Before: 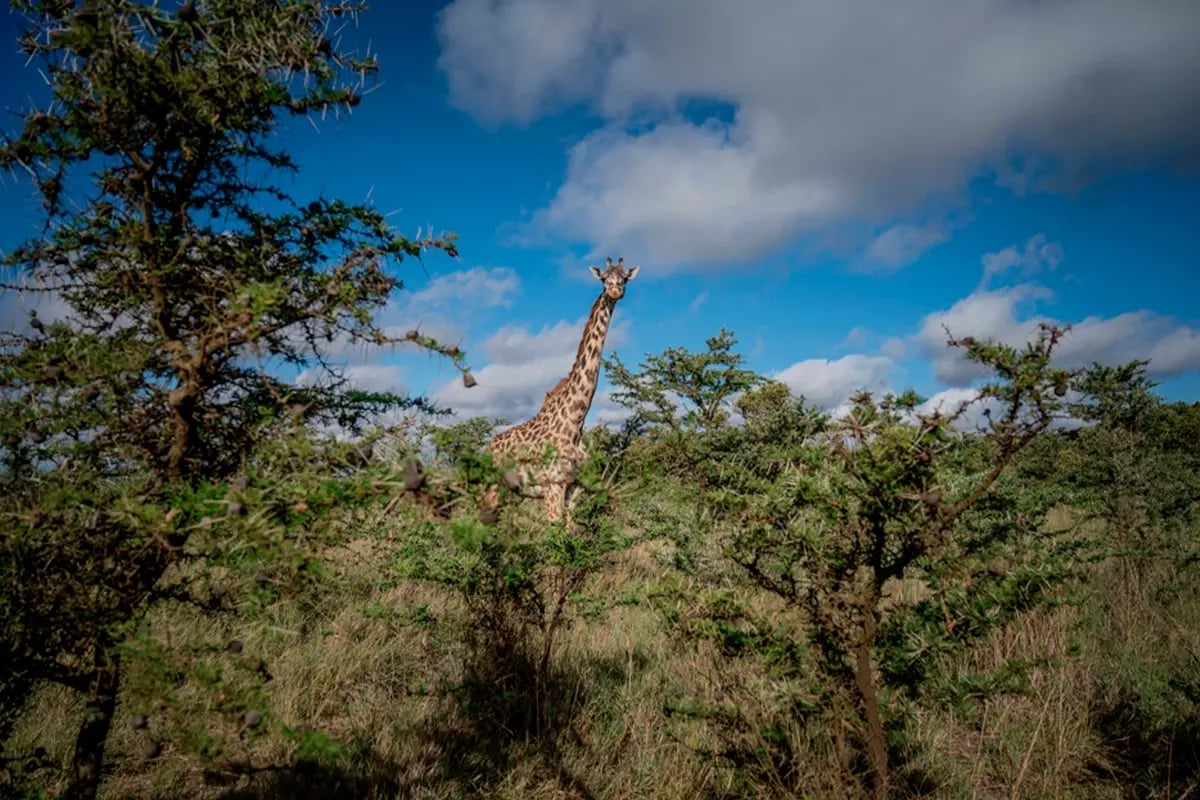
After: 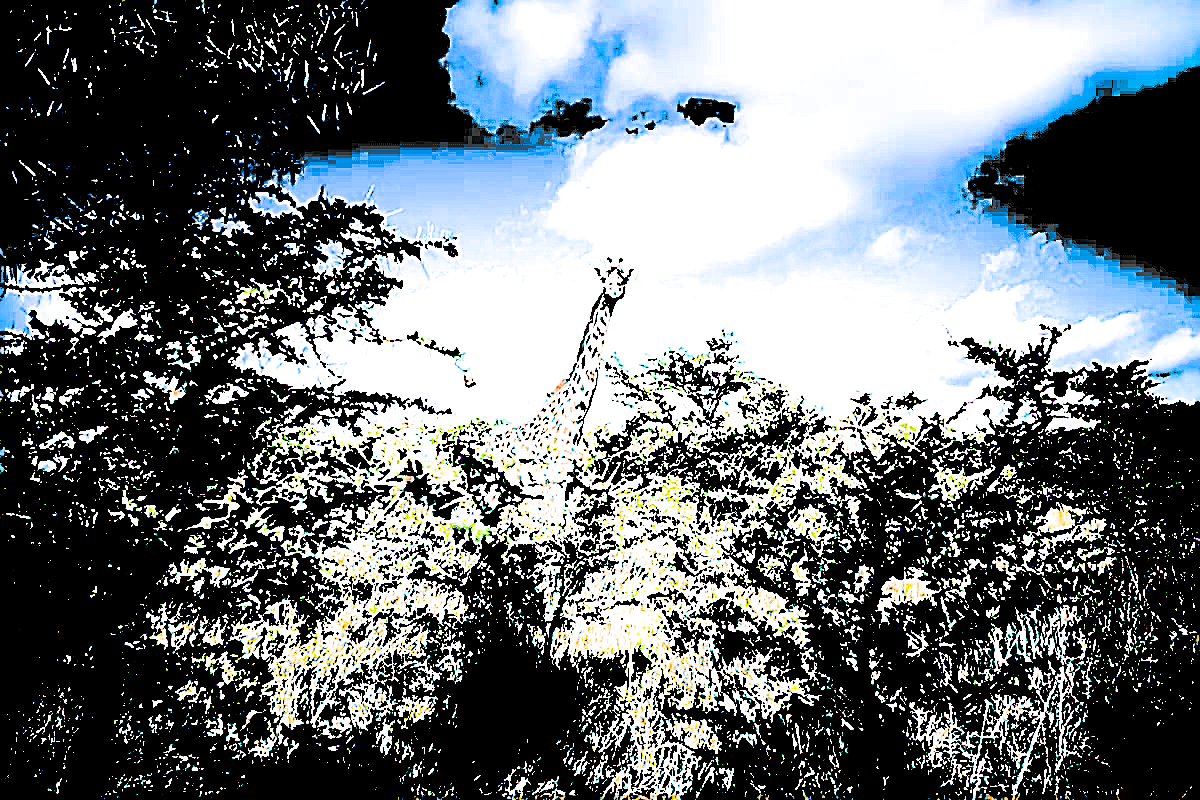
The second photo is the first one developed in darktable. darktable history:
exposure: black level correction 0.1, exposure 3 EV, compensate highlight preservation false
filmic rgb: black relative exposure -7.65 EV, white relative exposure 4.56 EV, hardness 3.61
sharpen: on, module defaults
